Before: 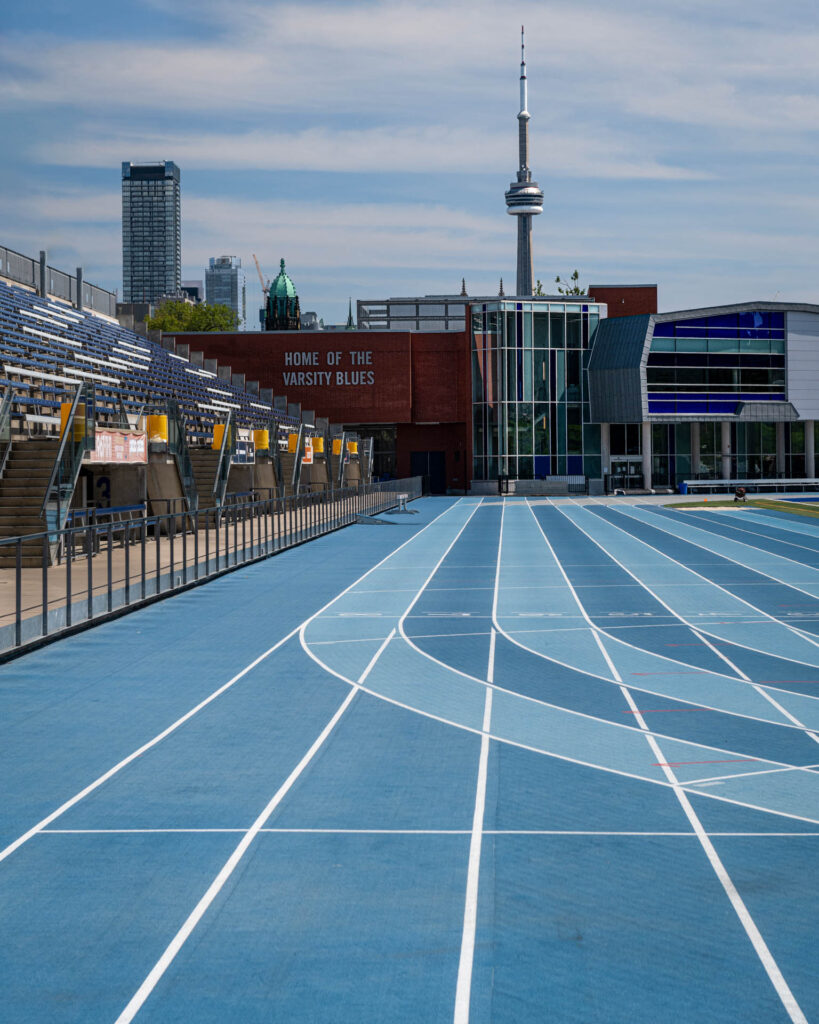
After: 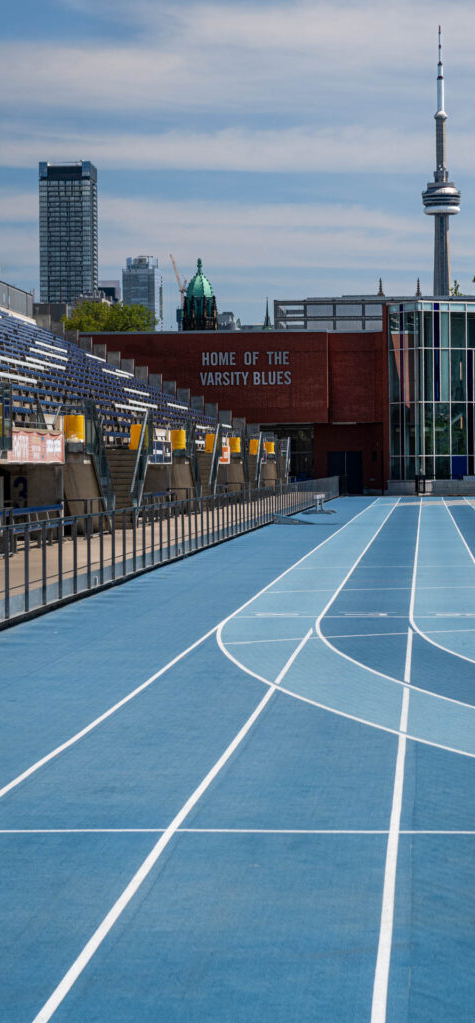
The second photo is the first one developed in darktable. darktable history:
crop: left 10.19%, right 31.754%
